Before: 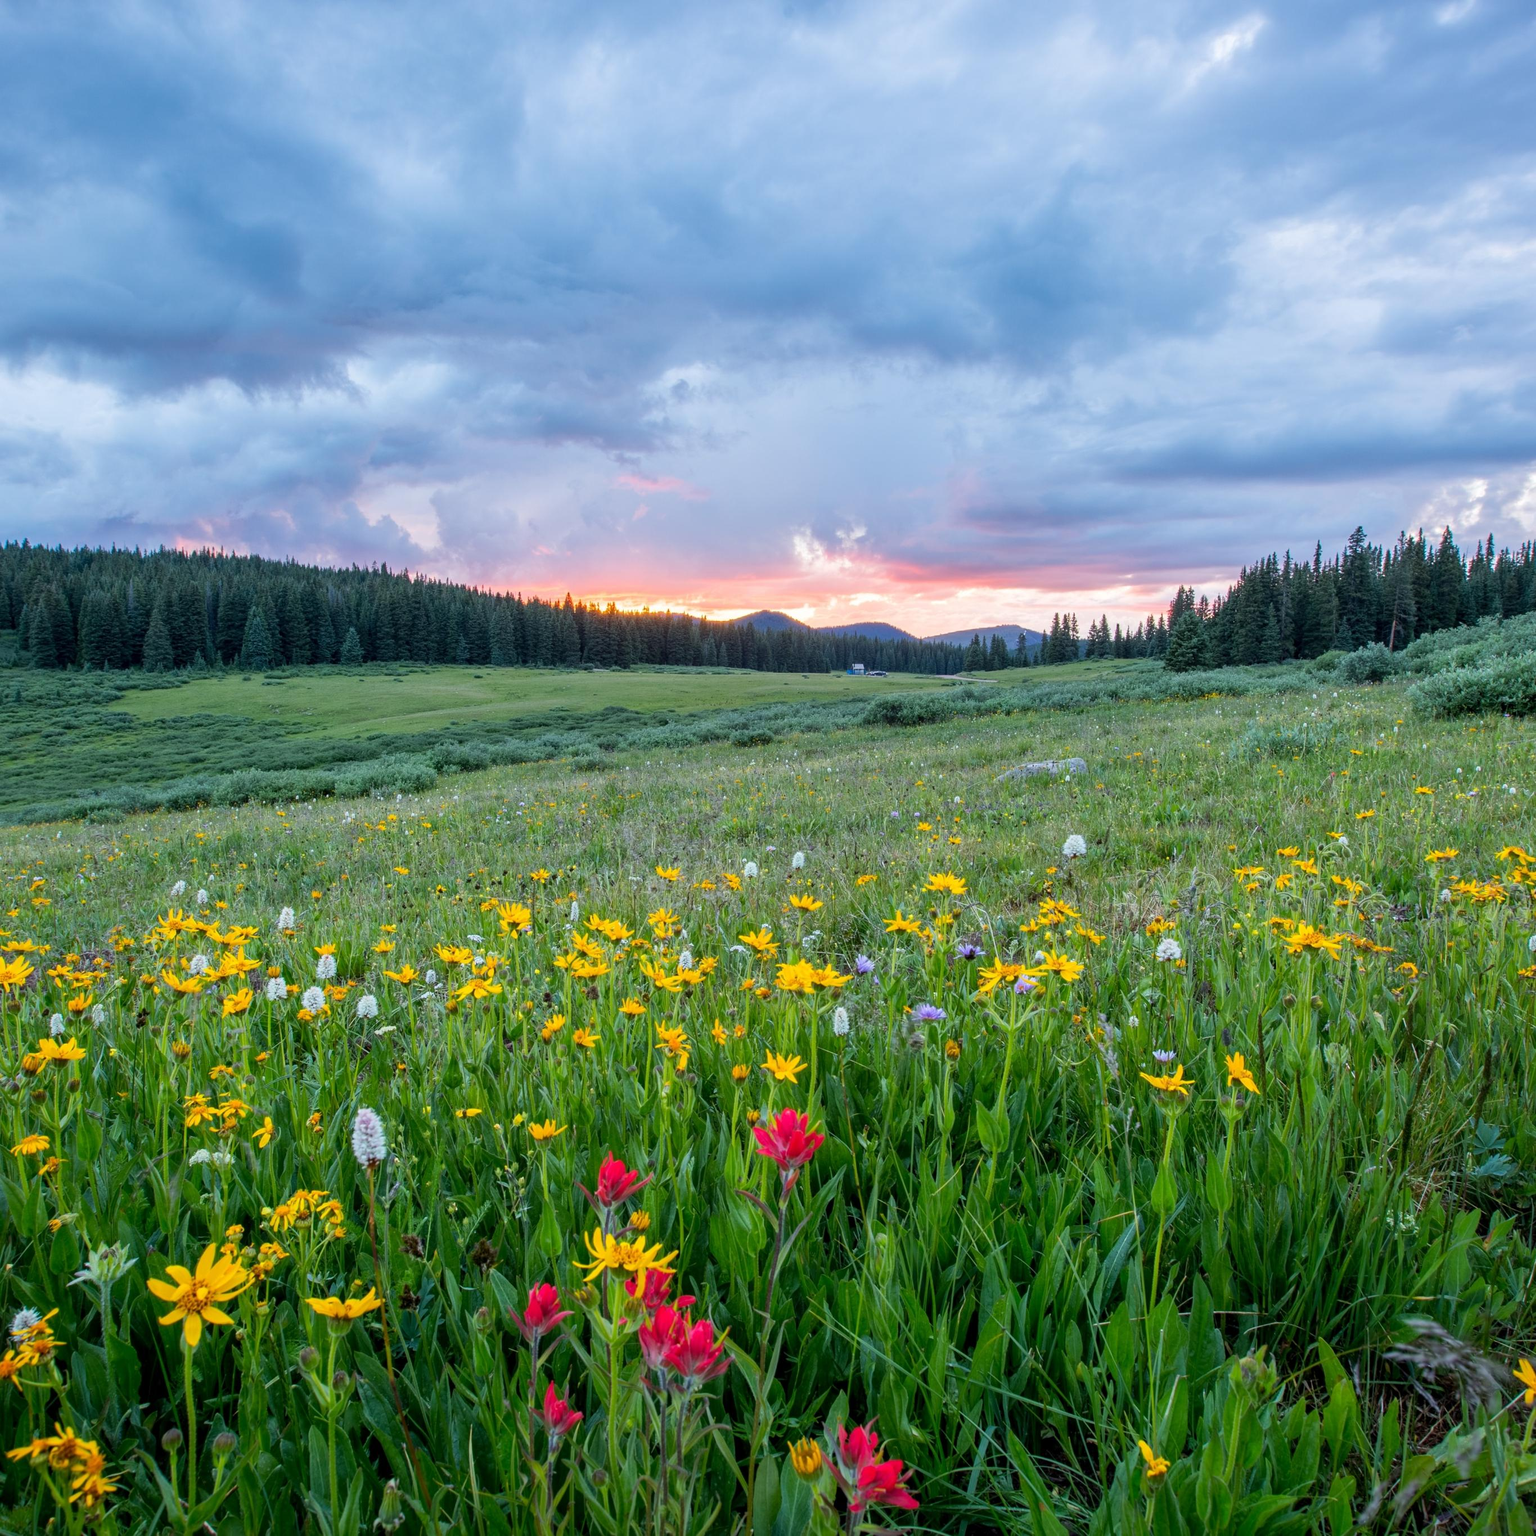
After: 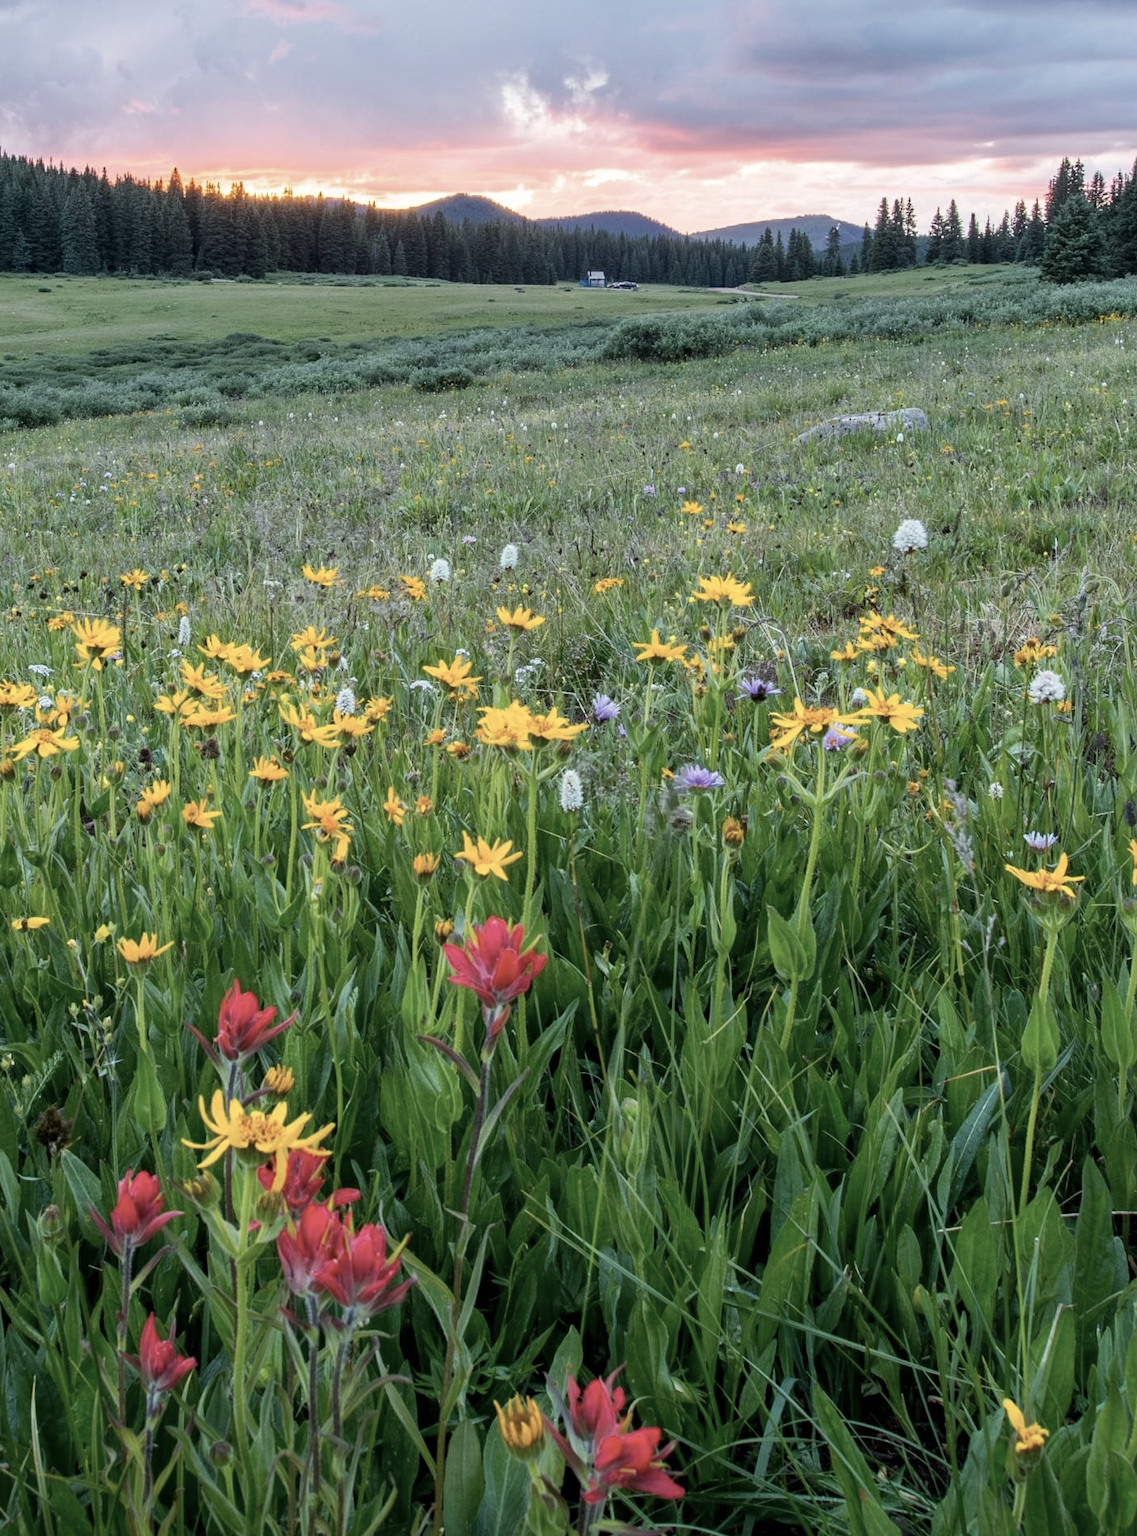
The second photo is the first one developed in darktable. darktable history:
crop and rotate: left 29.17%, top 31.104%, right 19.809%
contrast brightness saturation: contrast 0.103, saturation -0.364
